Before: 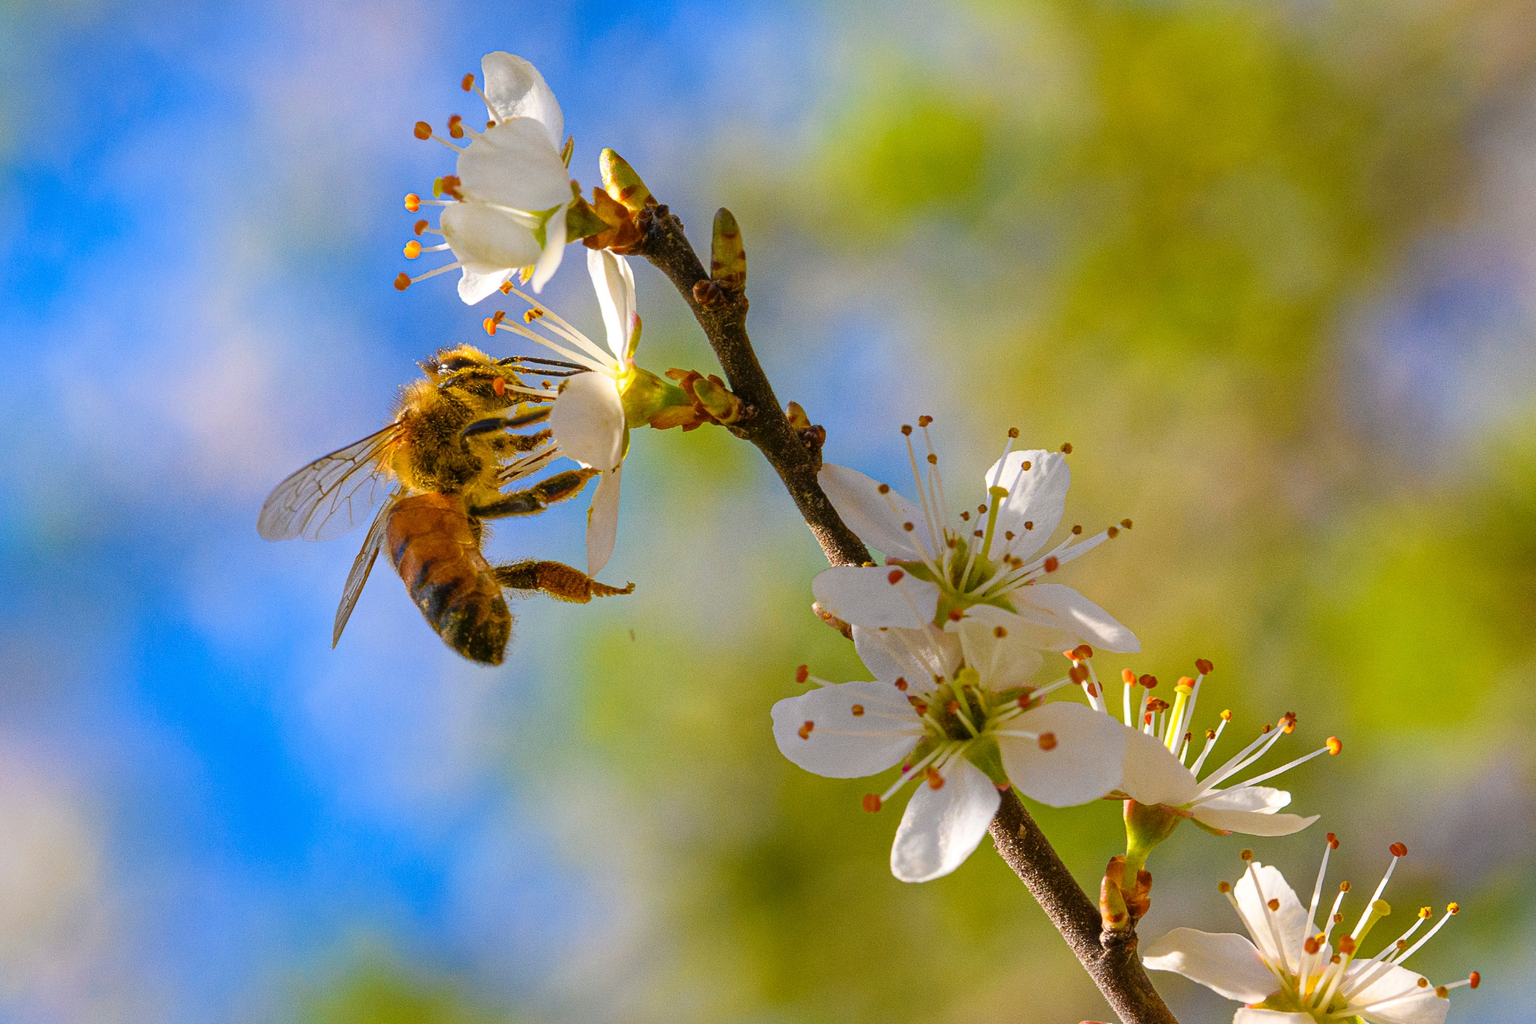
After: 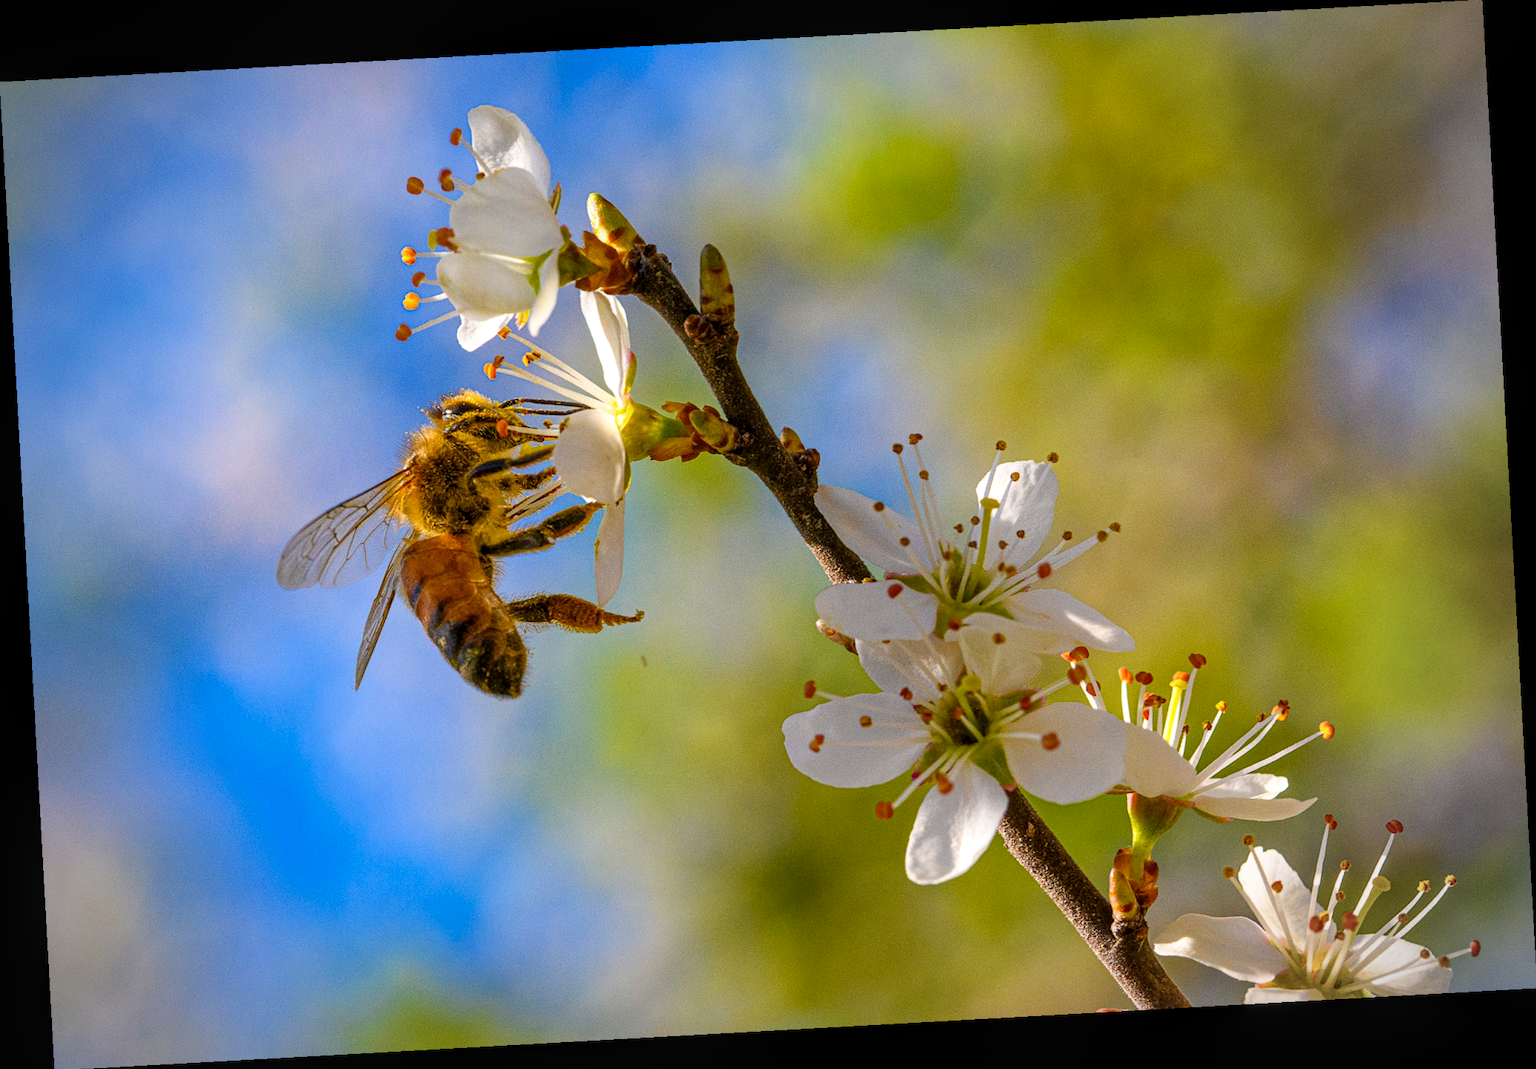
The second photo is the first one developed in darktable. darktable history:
rotate and perspective: rotation -3.18°, automatic cropping off
local contrast: on, module defaults
vignetting: fall-off start 74.49%, fall-off radius 65.9%, brightness -0.628, saturation -0.68
